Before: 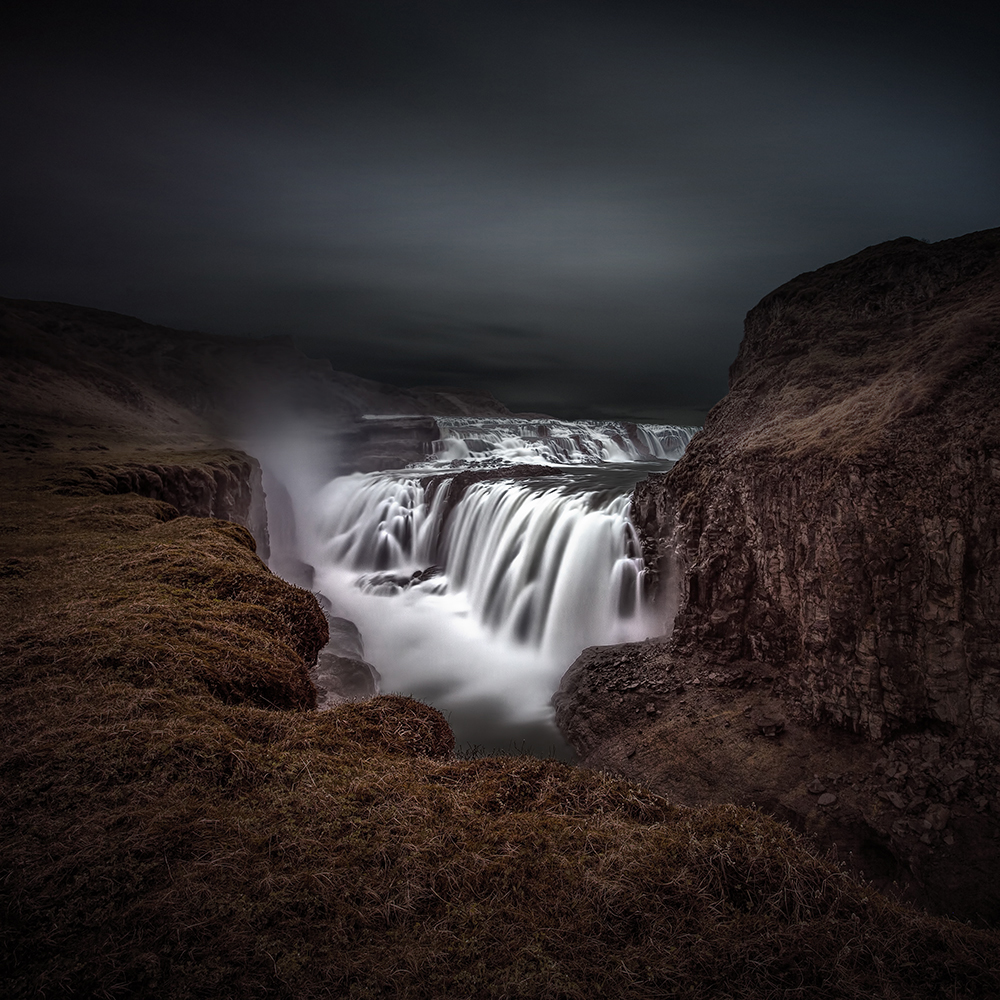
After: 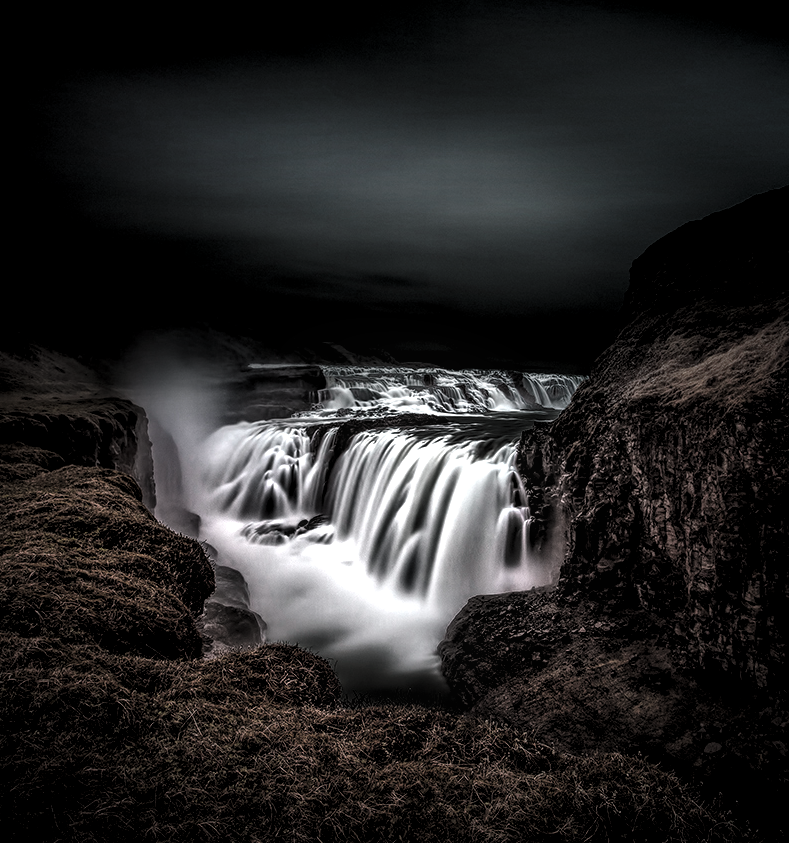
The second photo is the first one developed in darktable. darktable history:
local contrast: on, module defaults
color balance rgb: shadows lift › luminance -7.41%, shadows lift › chroma 2.157%, shadows lift › hue 164.17°, perceptual saturation grading › global saturation -31.731%, global vibrance 1.642%, saturation formula JzAzBz (2021)
levels: levels [0.129, 0.519, 0.867]
crop: left 11.477%, top 5.117%, right 9.589%, bottom 10.545%
